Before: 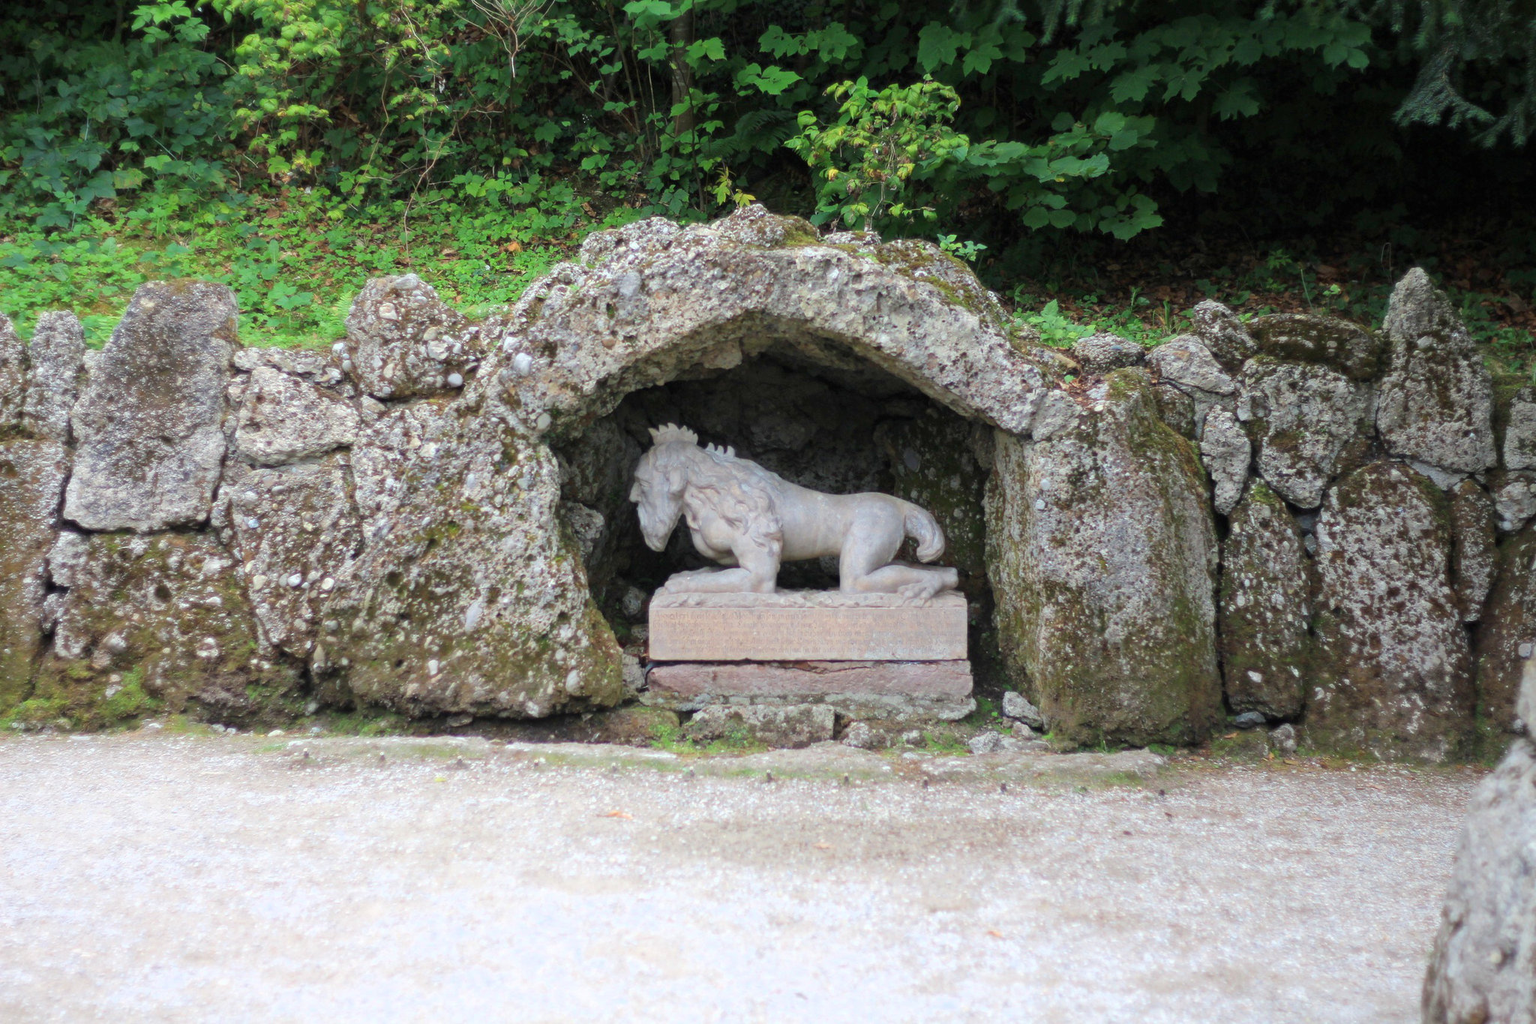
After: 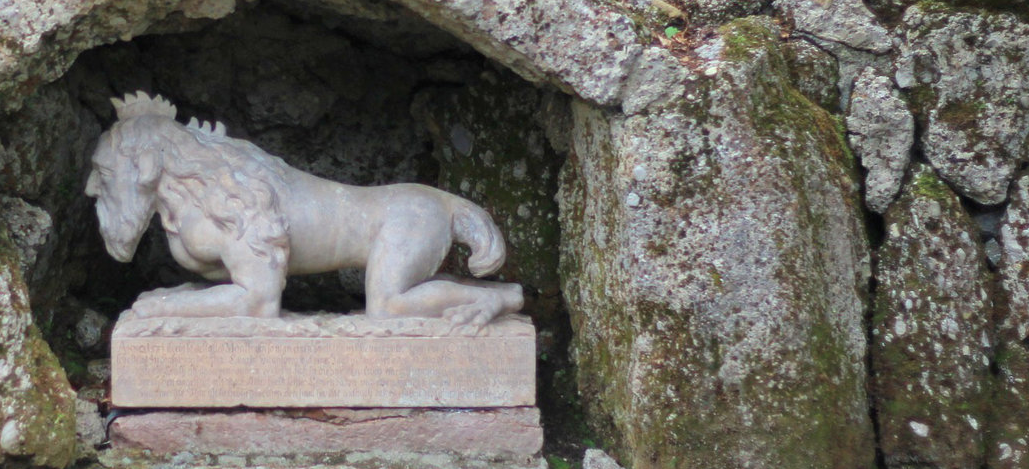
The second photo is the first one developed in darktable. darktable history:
crop: left 36.837%, top 34.681%, right 12.915%, bottom 30.944%
